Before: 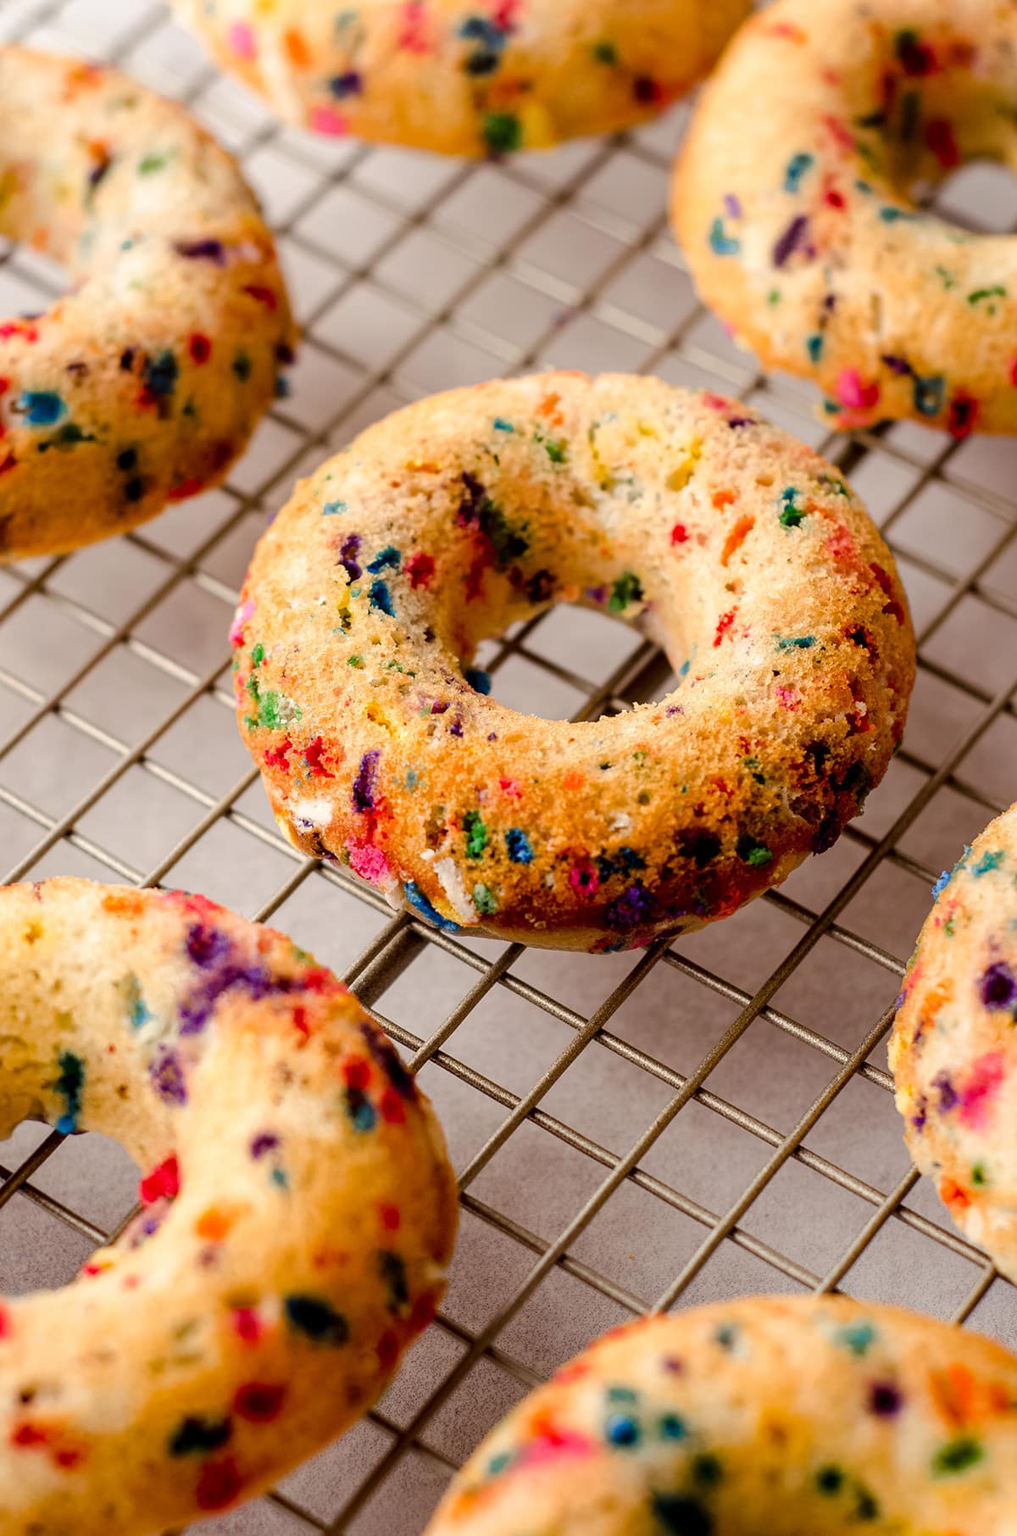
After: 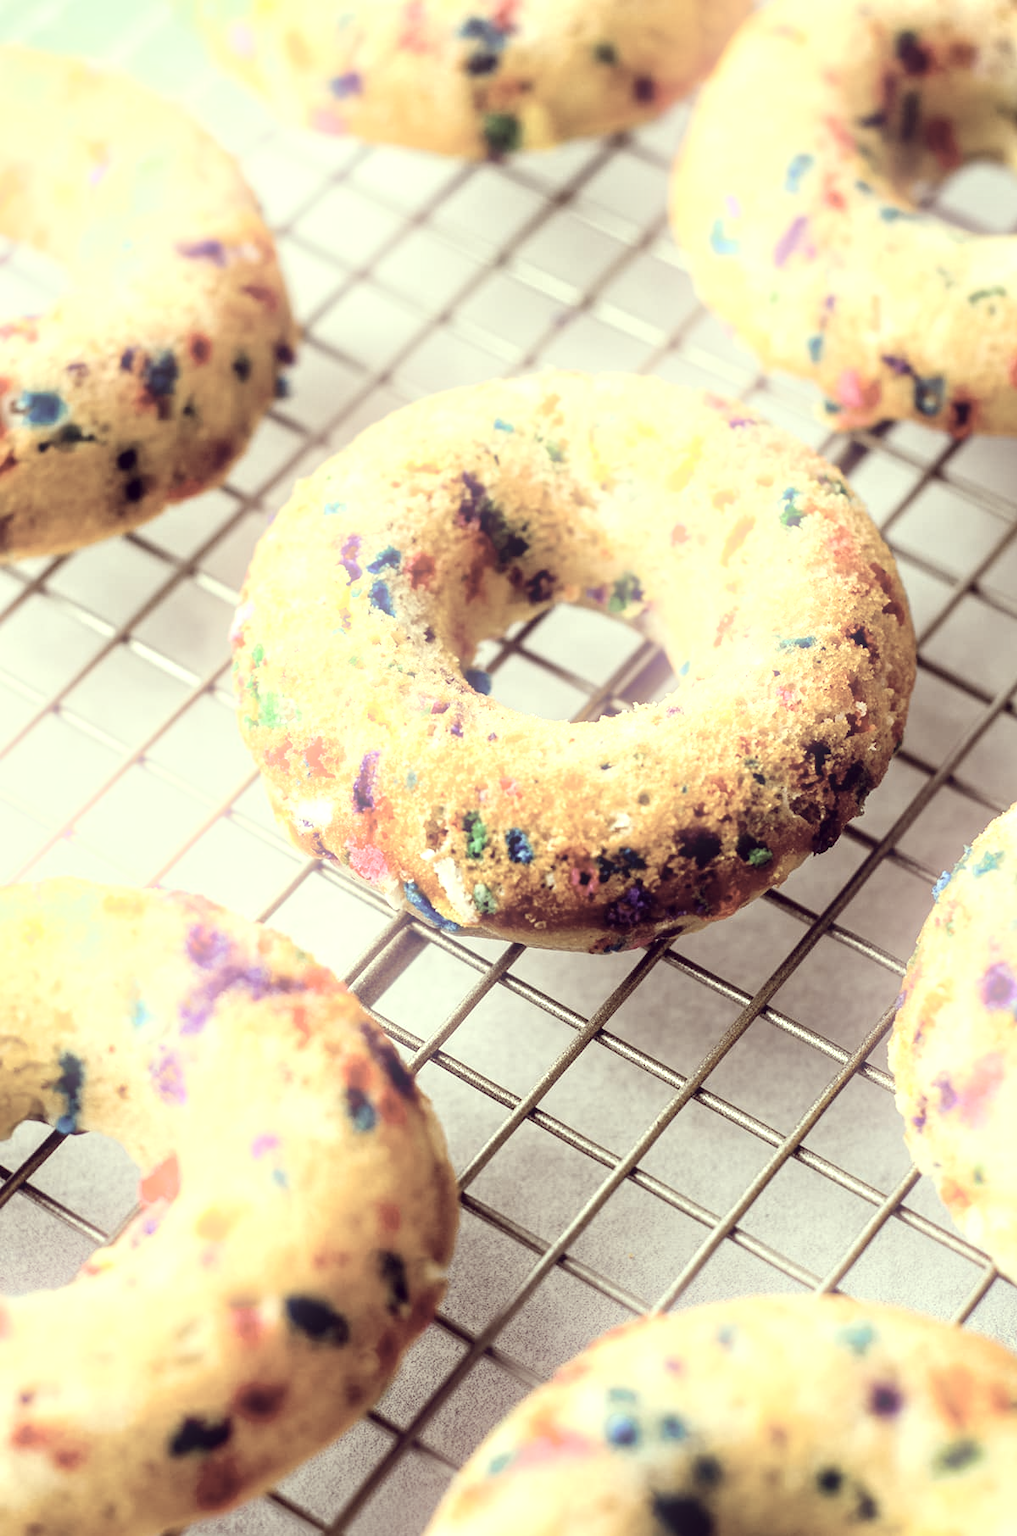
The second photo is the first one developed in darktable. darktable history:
color correction: highlights a* -20.17, highlights b* 20.27, shadows a* 20.03, shadows b* -20.46, saturation 0.43
bloom: size 13.65%, threshold 98.39%, strength 4.82%
exposure: black level correction 0, exposure 0.95 EV, compensate exposure bias true, compensate highlight preservation false
